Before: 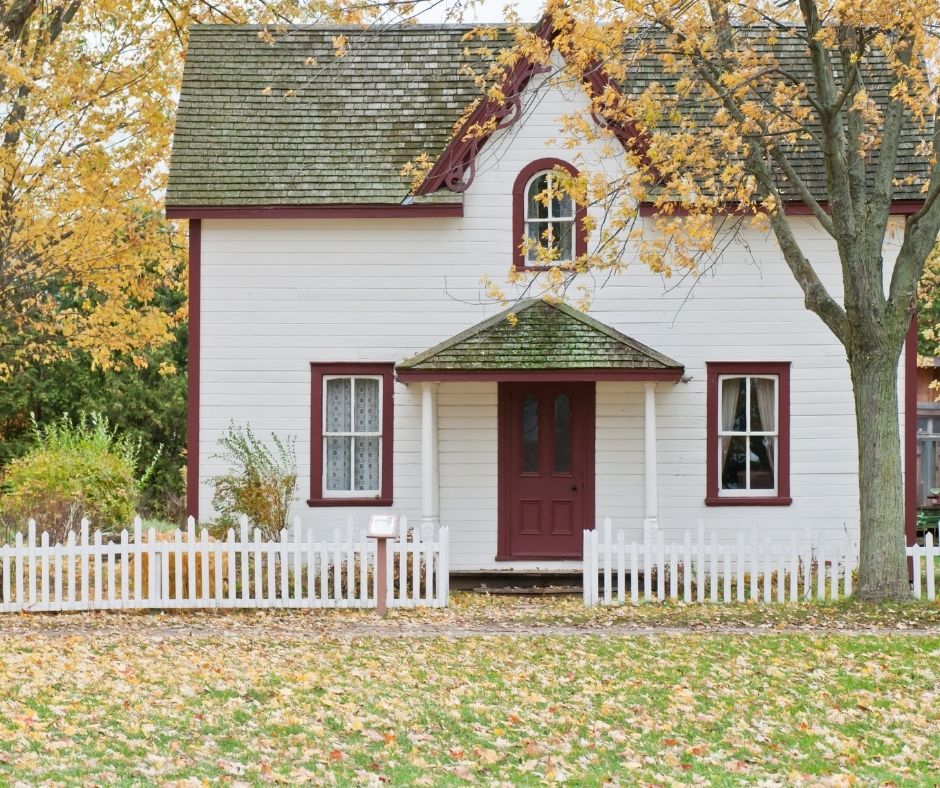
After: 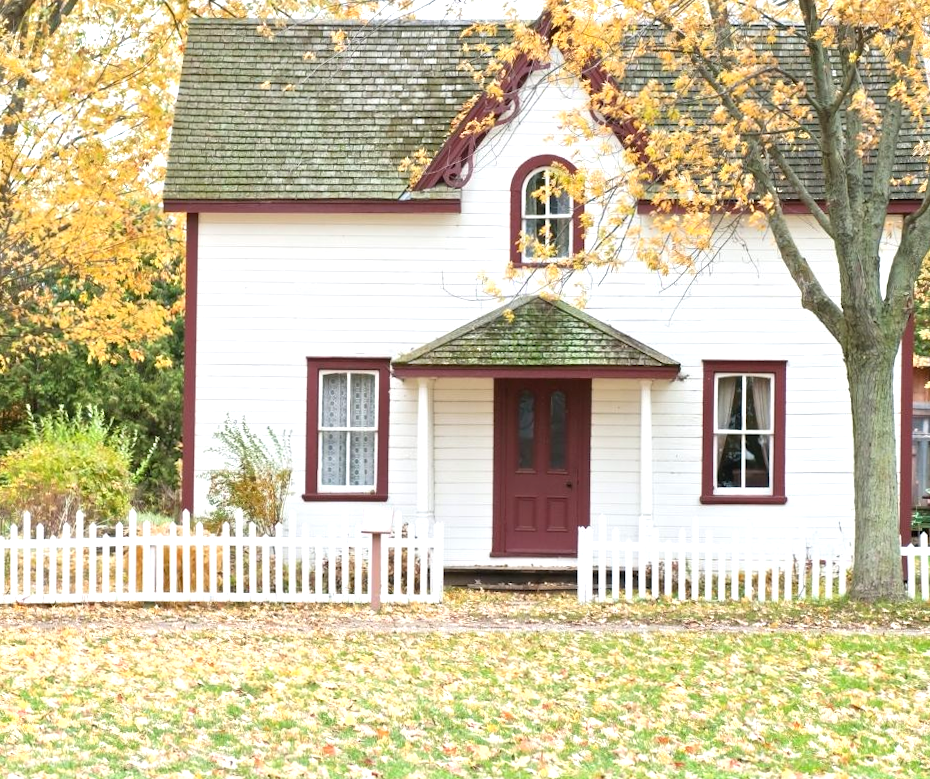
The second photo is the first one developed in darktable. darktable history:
crop and rotate: angle -0.5°
exposure: black level correction 0, exposure 0.7 EV, compensate exposure bias true, compensate highlight preservation false
